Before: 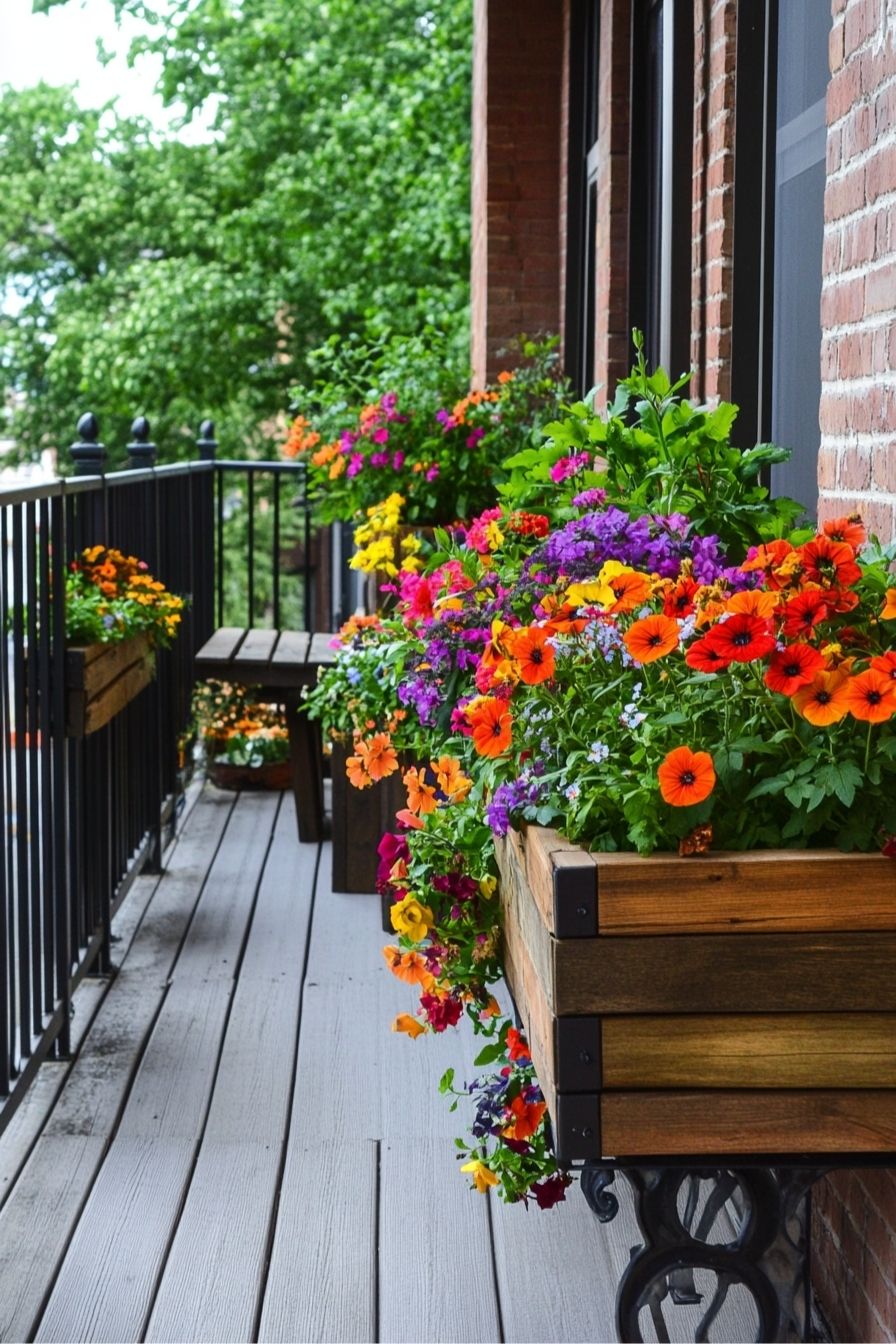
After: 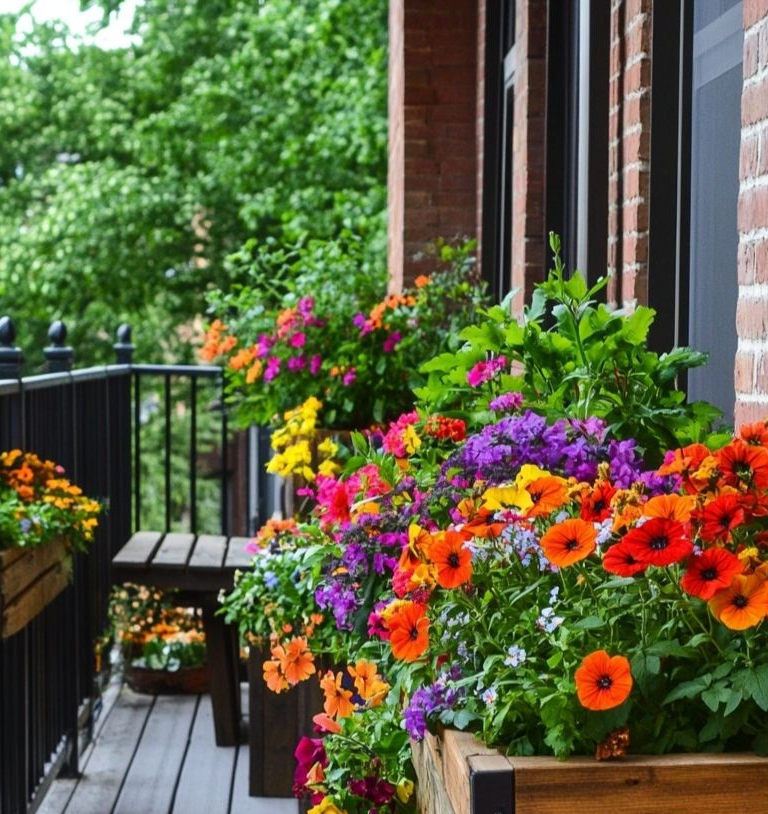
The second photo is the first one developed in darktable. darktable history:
crop and rotate: left 9.279%, top 7.143%, right 4.927%, bottom 32.278%
